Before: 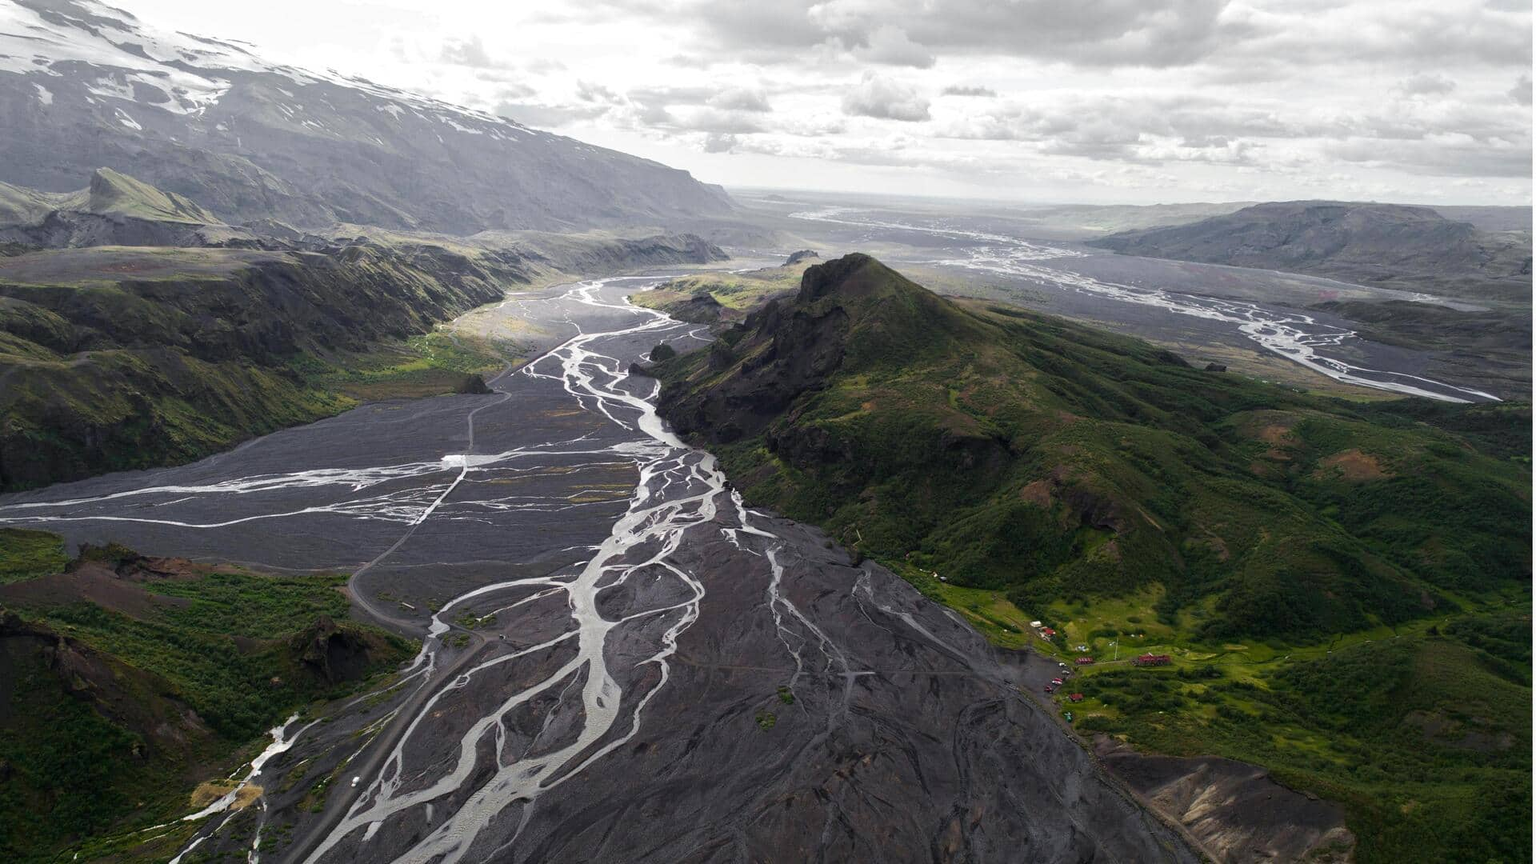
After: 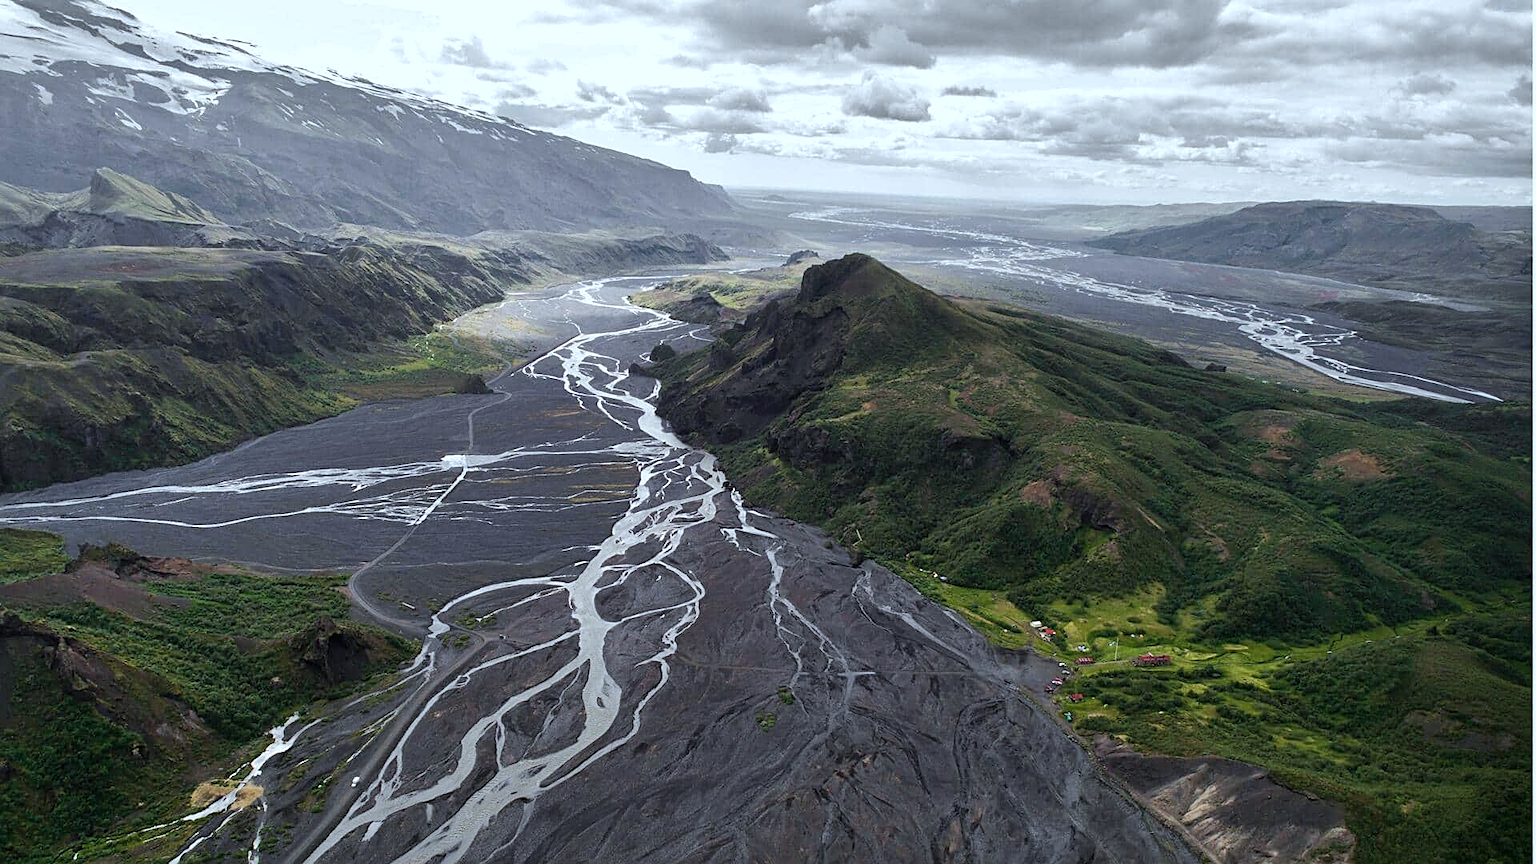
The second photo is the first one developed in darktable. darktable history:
color correction: highlights a* -3.84, highlights b* -10.68
sharpen: on, module defaults
shadows and highlights: soften with gaussian
